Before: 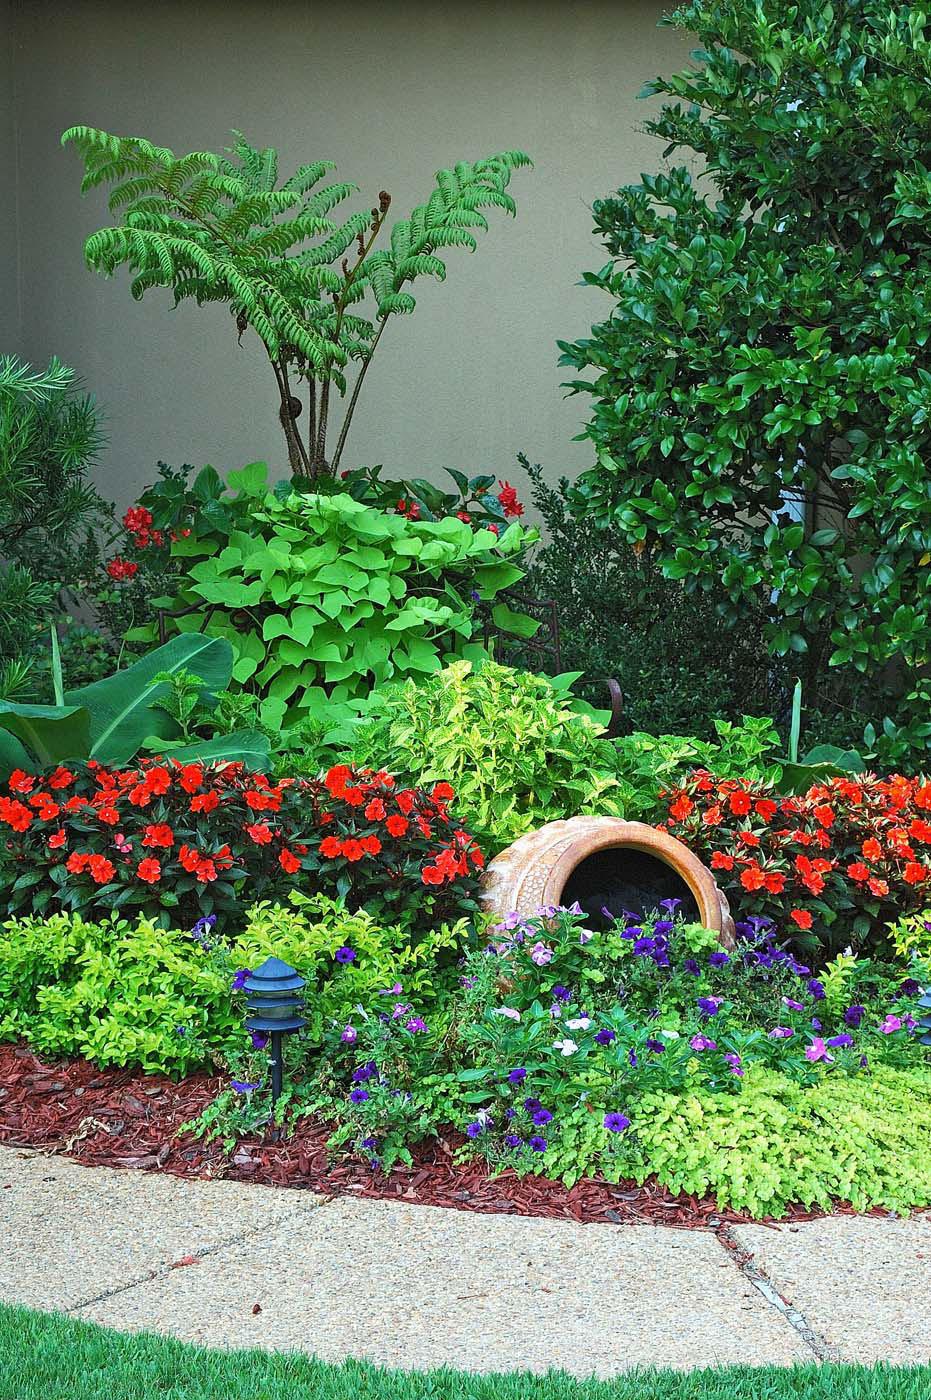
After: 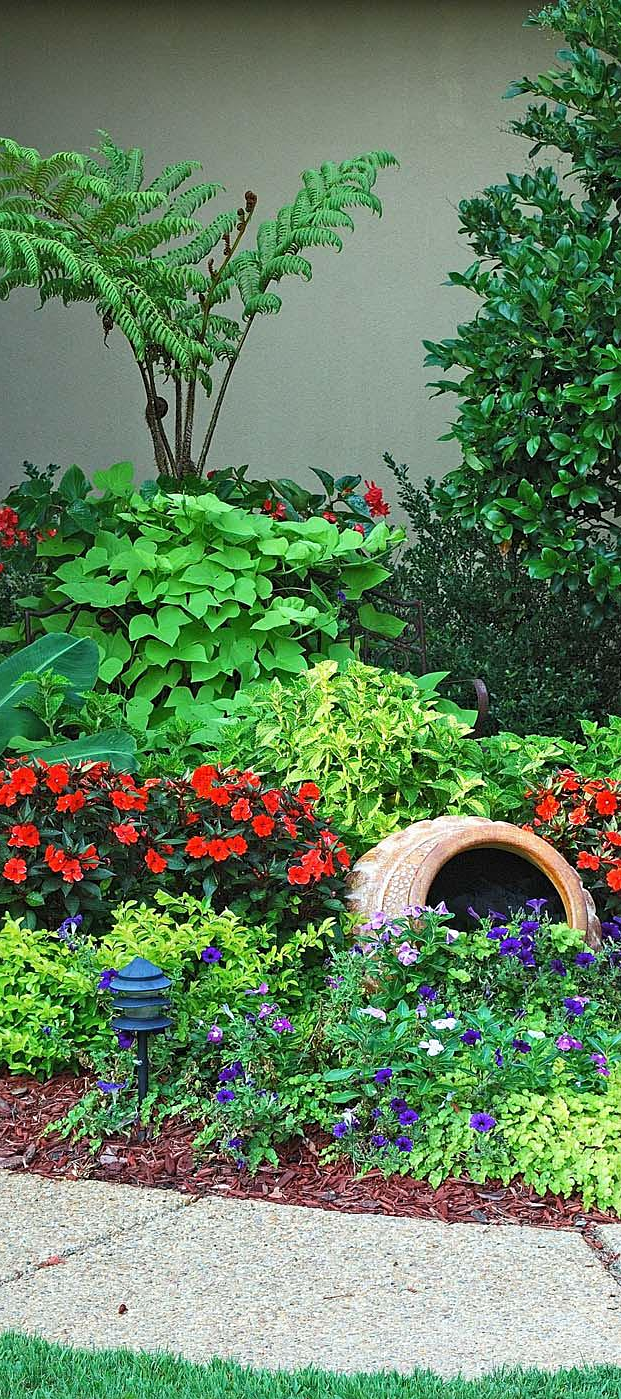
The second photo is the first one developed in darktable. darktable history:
crop and rotate: left 14.46%, right 18.746%
sharpen: amount 0.21
